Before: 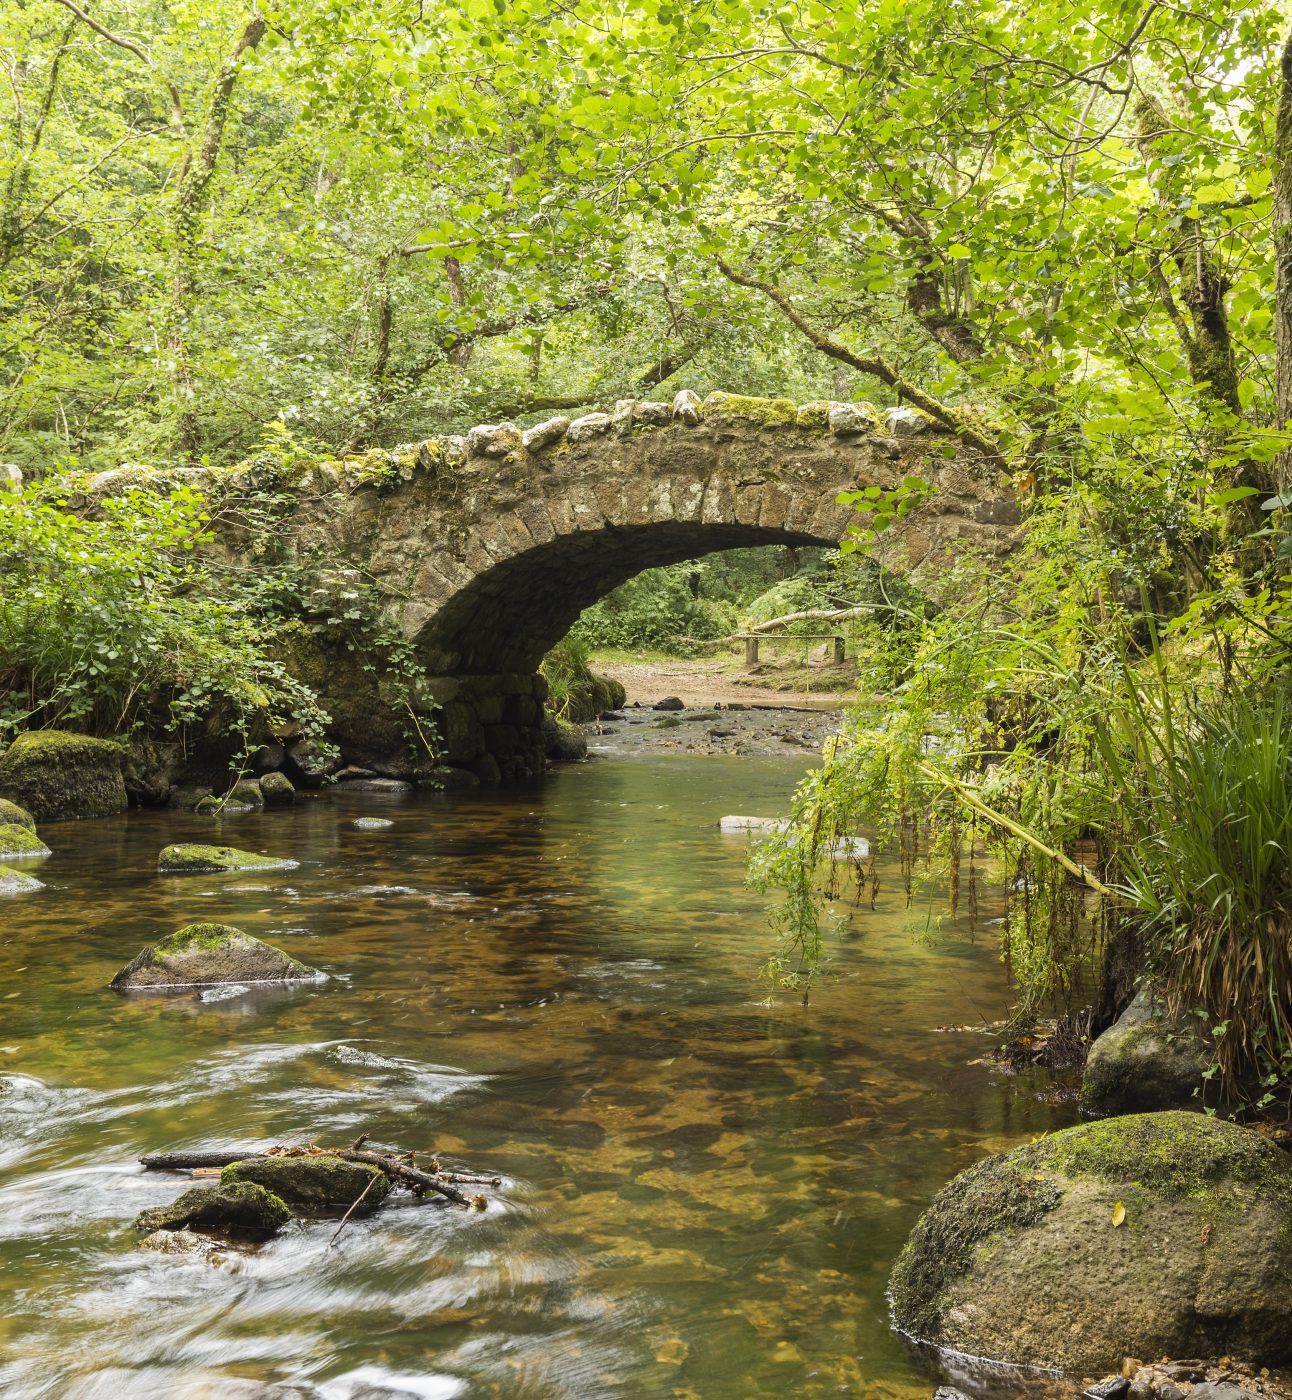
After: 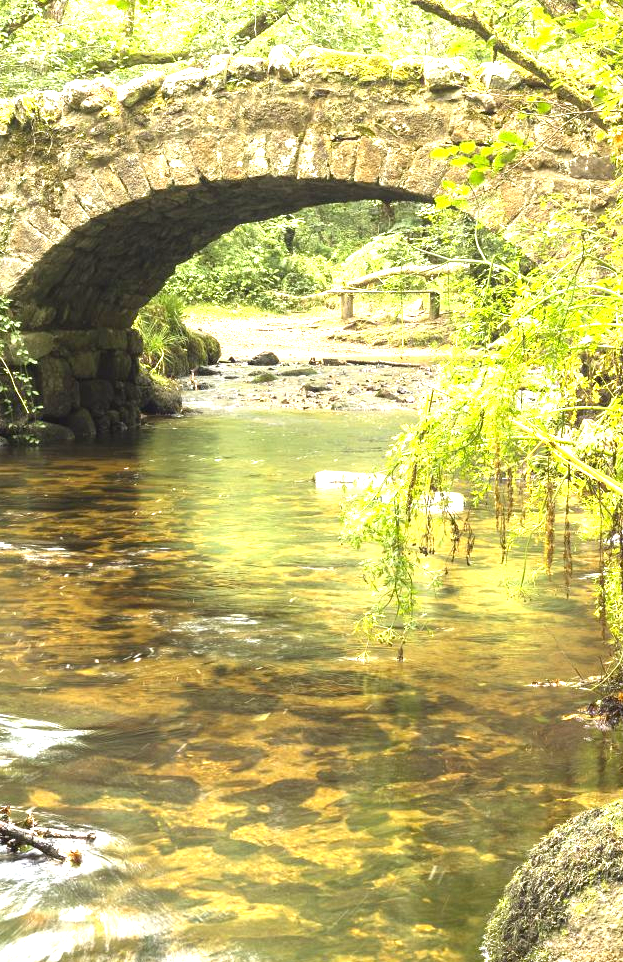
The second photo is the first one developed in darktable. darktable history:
exposure: black level correction 0.001, exposure 1.719 EV, compensate exposure bias true, compensate highlight preservation false
crop: left 31.379%, top 24.658%, right 20.326%, bottom 6.628%
